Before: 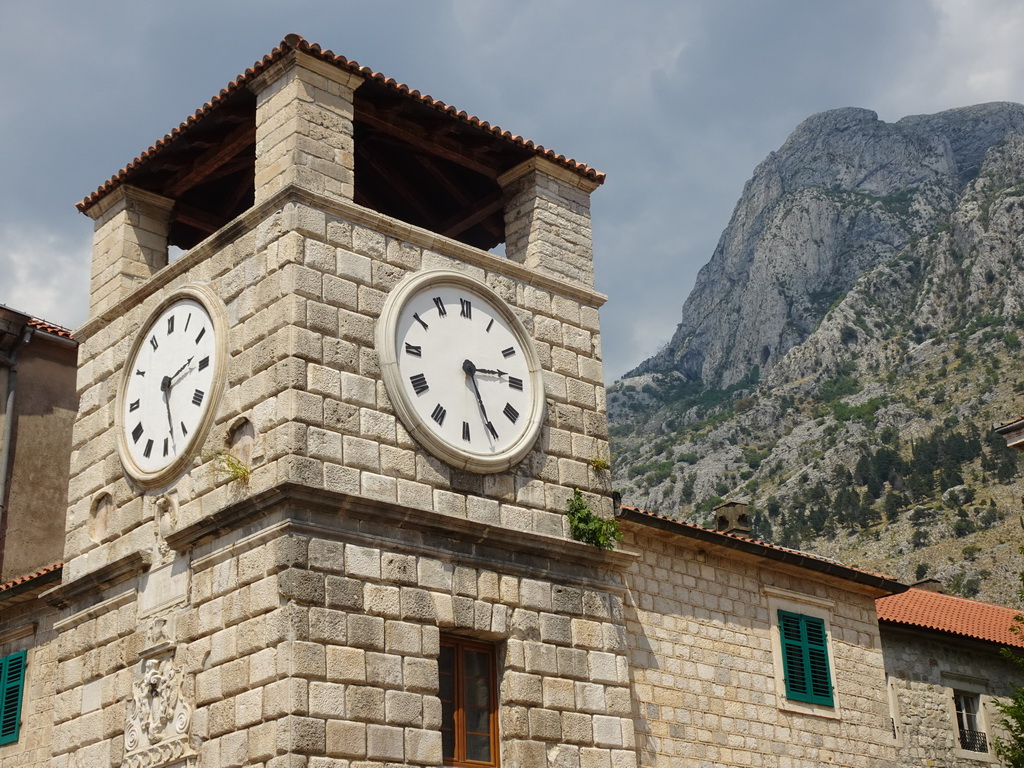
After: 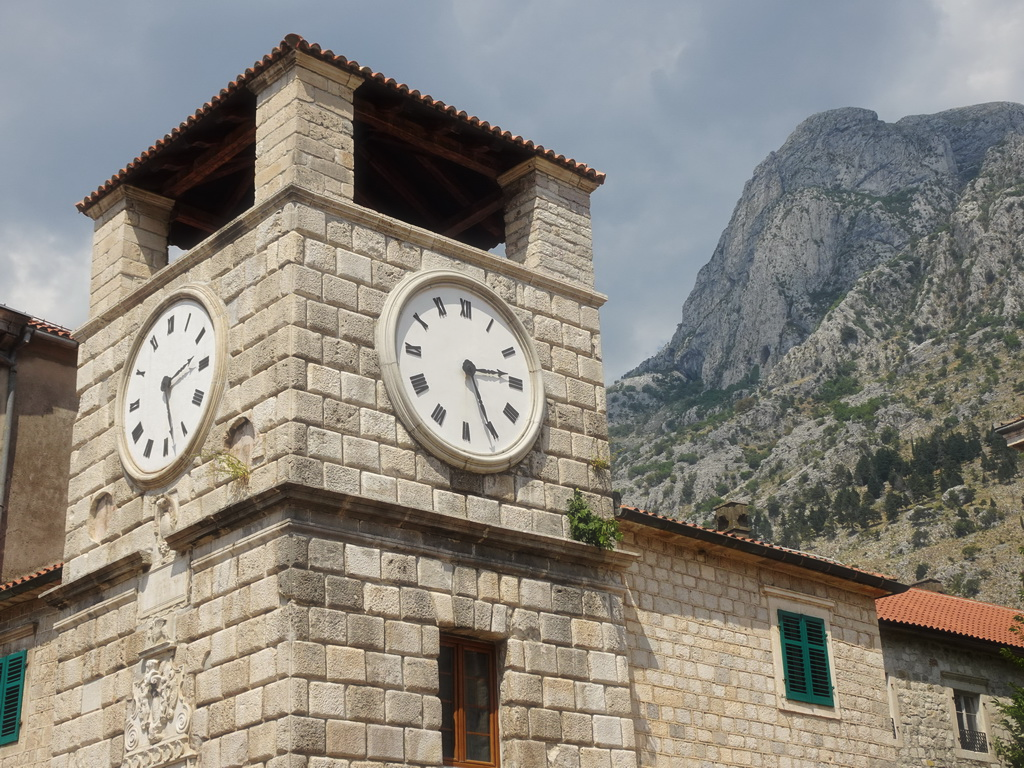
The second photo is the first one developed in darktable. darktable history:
haze removal: strength -0.093, compatibility mode true, adaptive false
